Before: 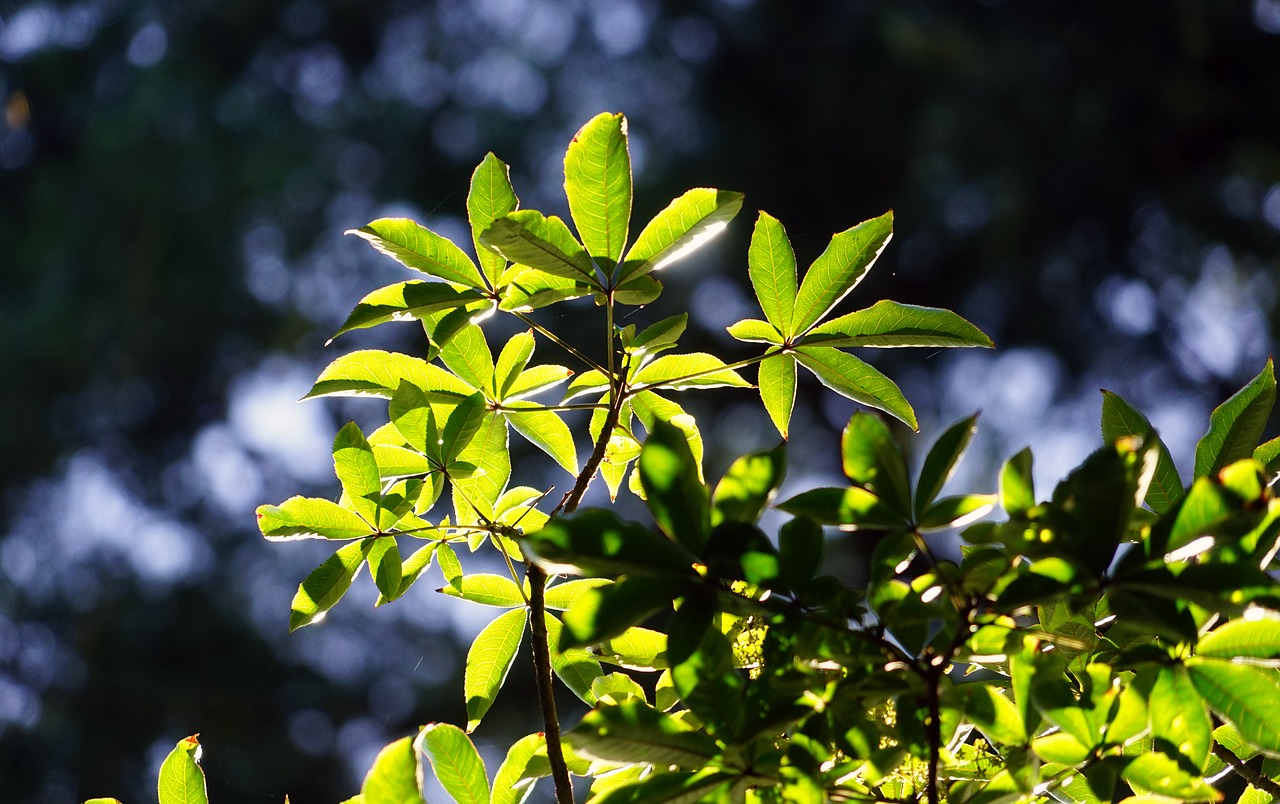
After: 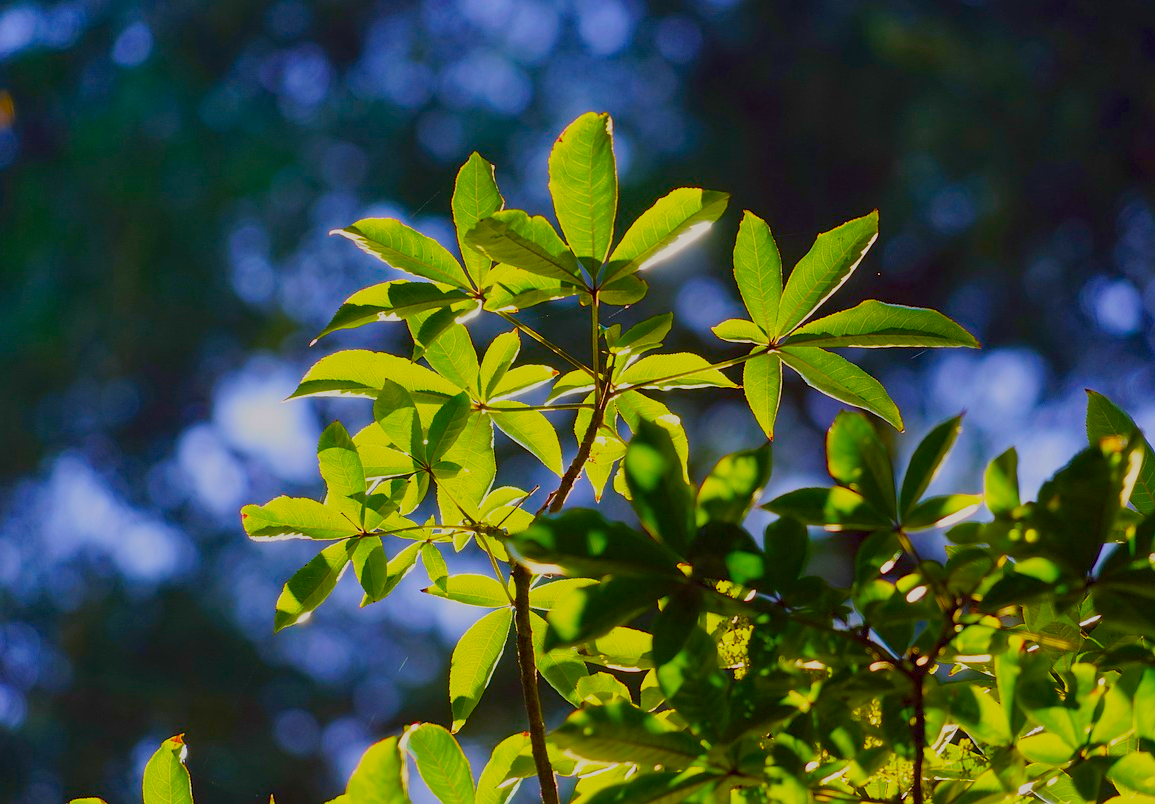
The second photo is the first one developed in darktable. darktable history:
color balance rgb: perceptual saturation grading › global saturation 98.746%, contrast -29.693%
crop and rotate: left 1.232%, right 8.525%
